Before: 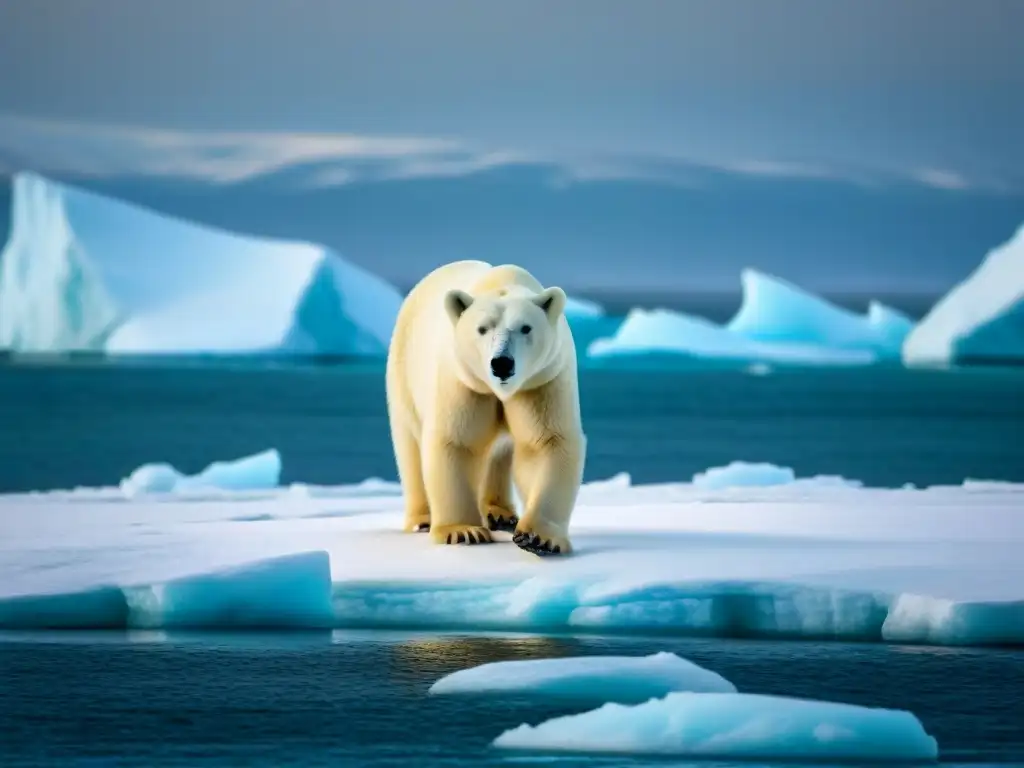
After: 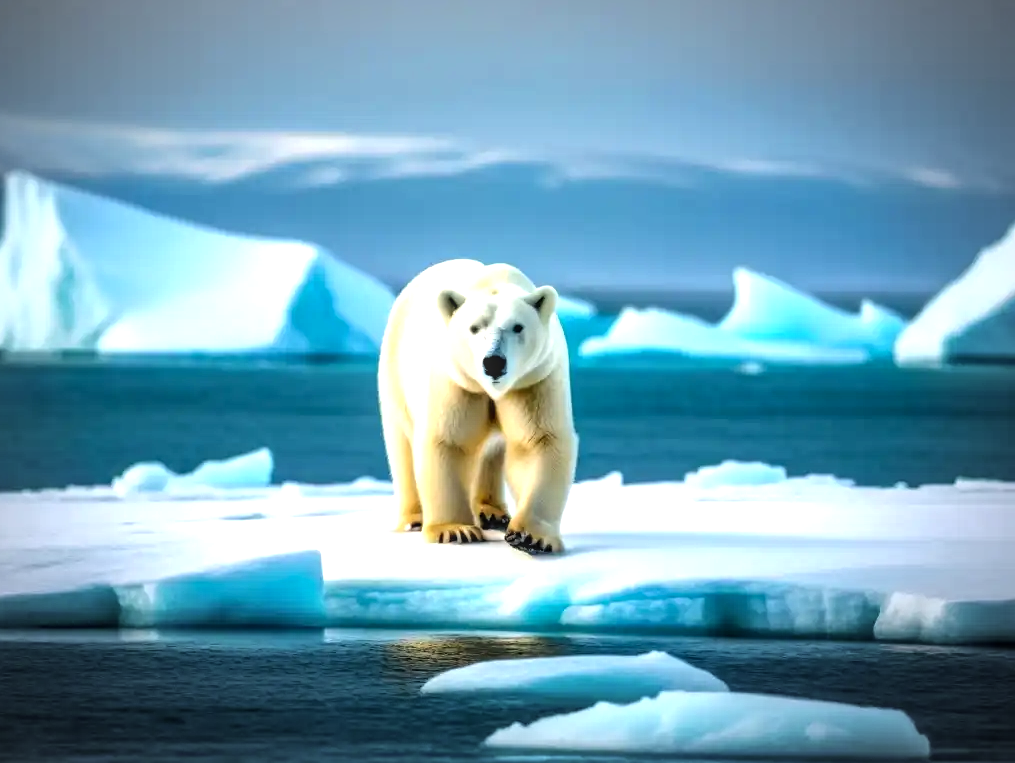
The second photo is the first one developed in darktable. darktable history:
local contrast: highlights 27%, detail 130%
vignetting: fall-off start 81.35%, fall-off radius 61.82%, center (-0.031, -0.046), automatic ratio true, width/height ratio 1.414
tone equalizer: -8 EV -0.752 EV, -7 EV -0.671 EV, -6 EV -0.604 EV, -5 EV -0.371 EV, -3 EV 0.369 EV, -2 EV 0.6 EV, -1 EV 0.685 EV, +0 EV 0.777 EV, mask exposure compensation -0.51 EV
crop and rotate: left 0.81%, top 0.142%, bottom 0.38%
